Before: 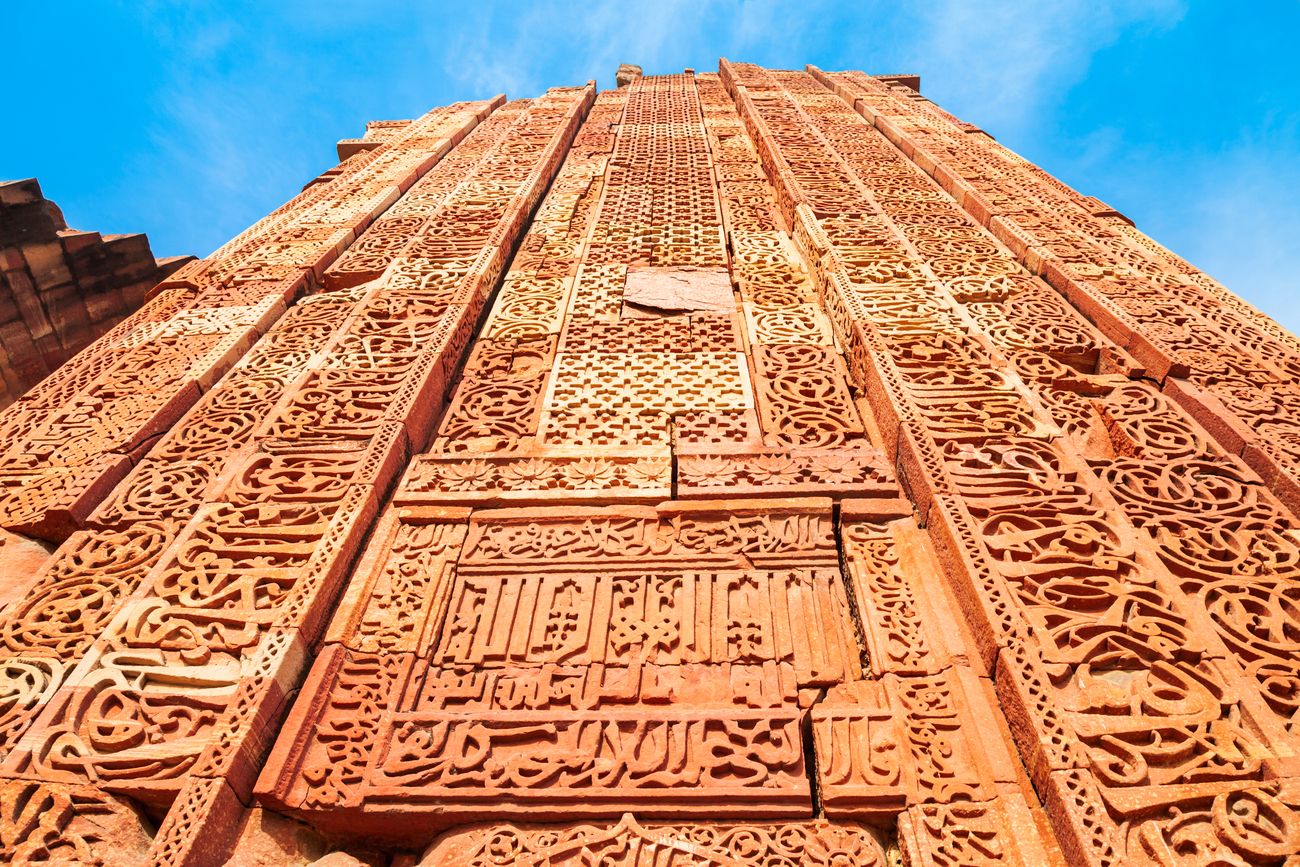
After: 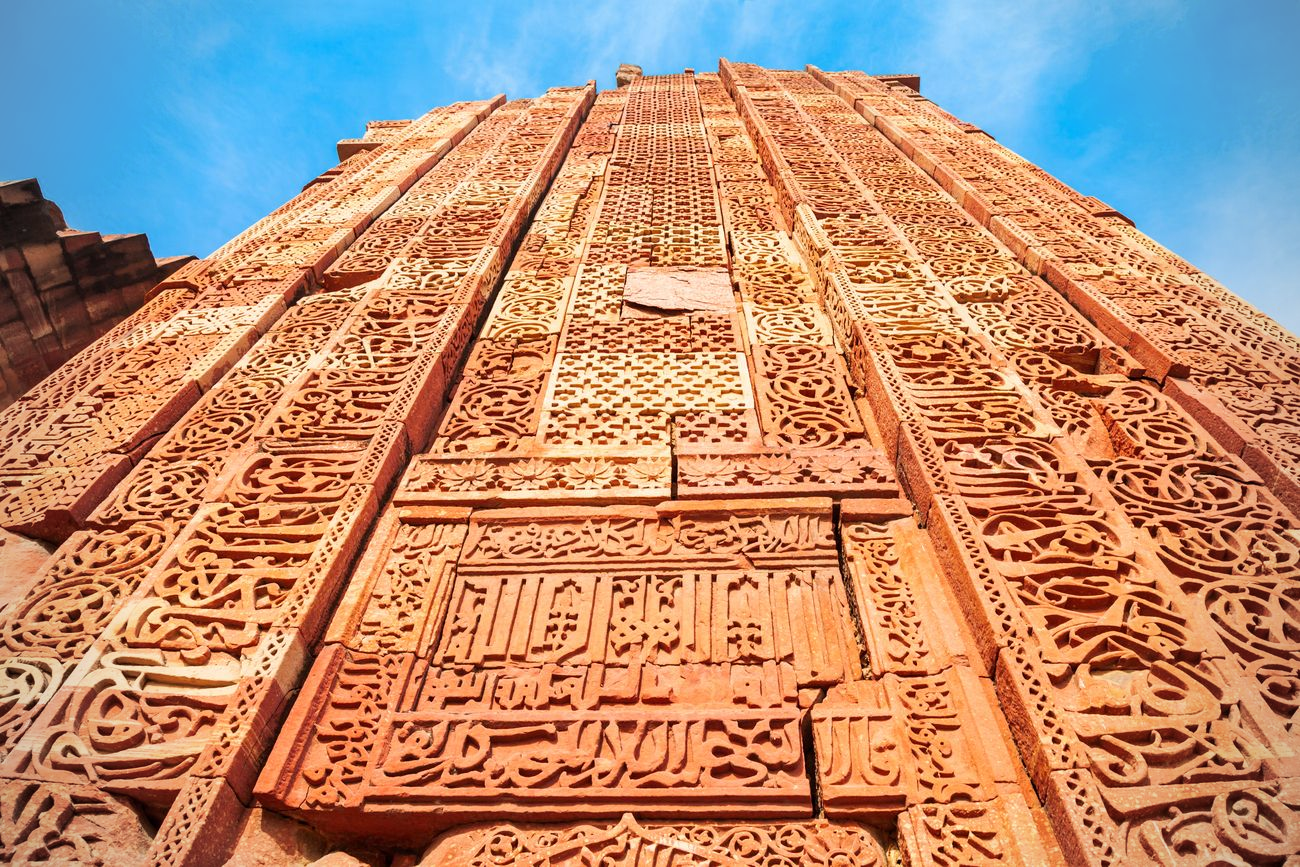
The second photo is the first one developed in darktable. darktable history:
vignetting: fall-off radius 62.6%
